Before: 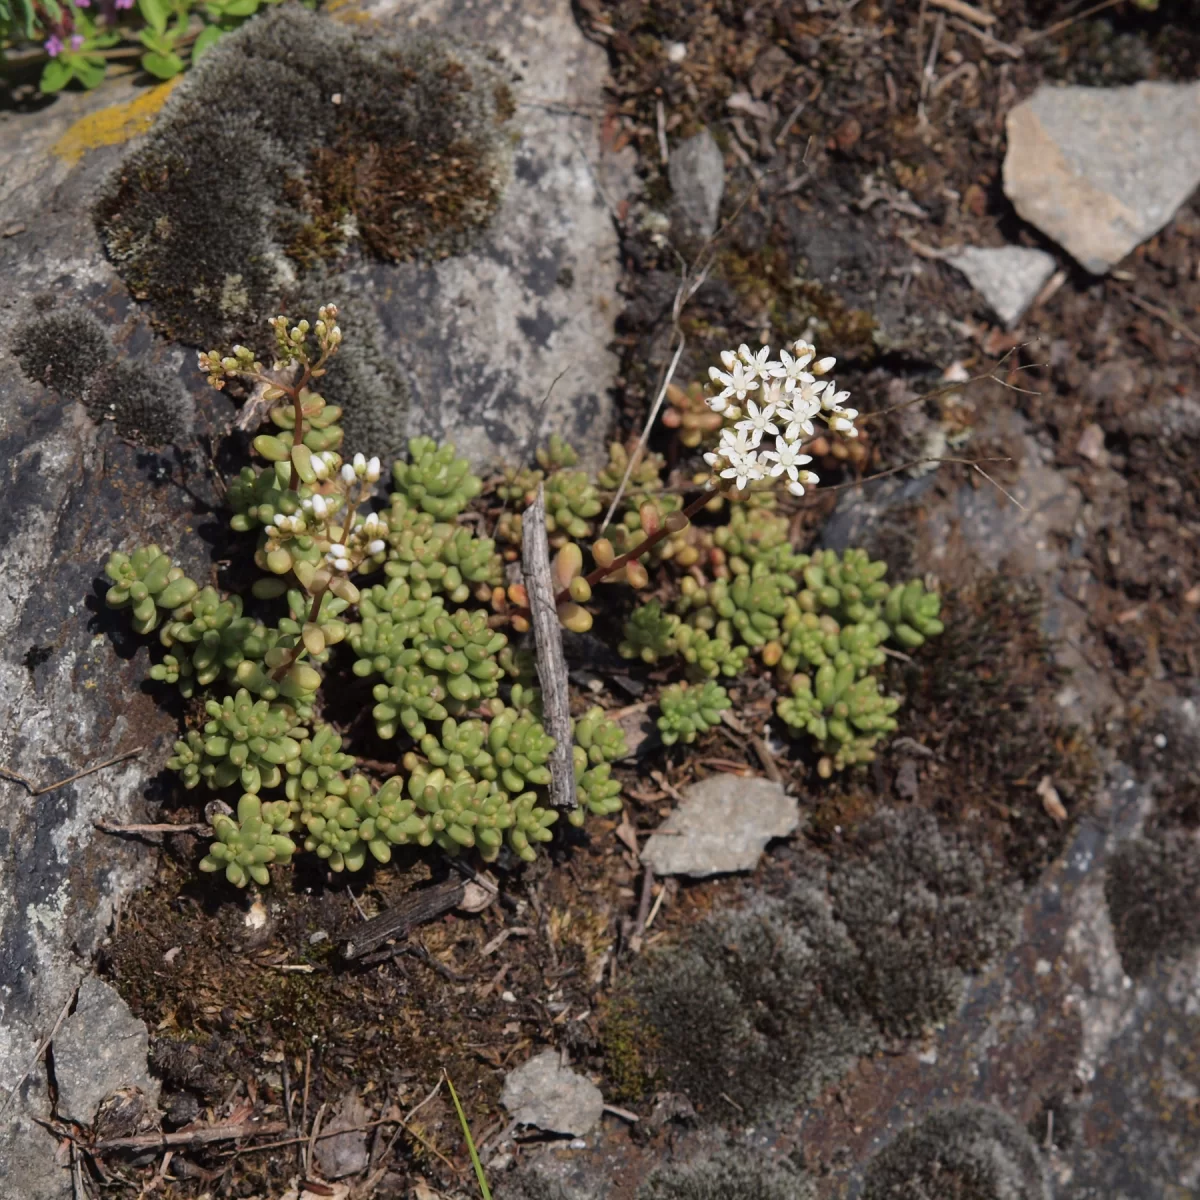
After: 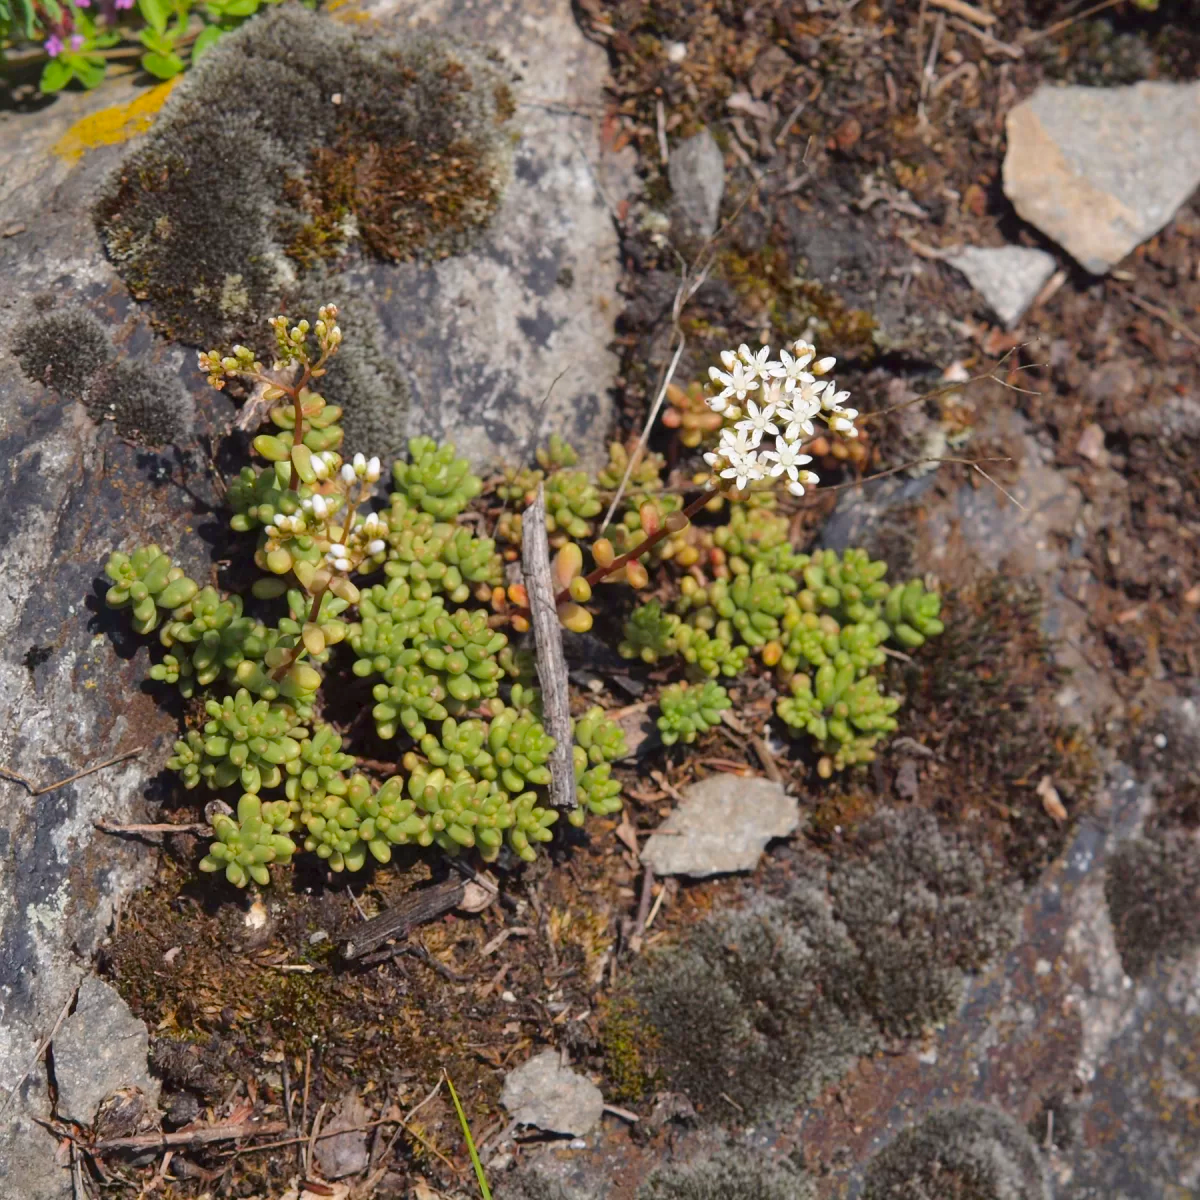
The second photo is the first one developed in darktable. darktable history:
color balance rgb: perceptual saturation grading › global saturation 25.138%, perceptual brilliance grading › global brilliance 9.84%, perceptual brilliance grading › shadows 14.593%, contrast -10.286%
